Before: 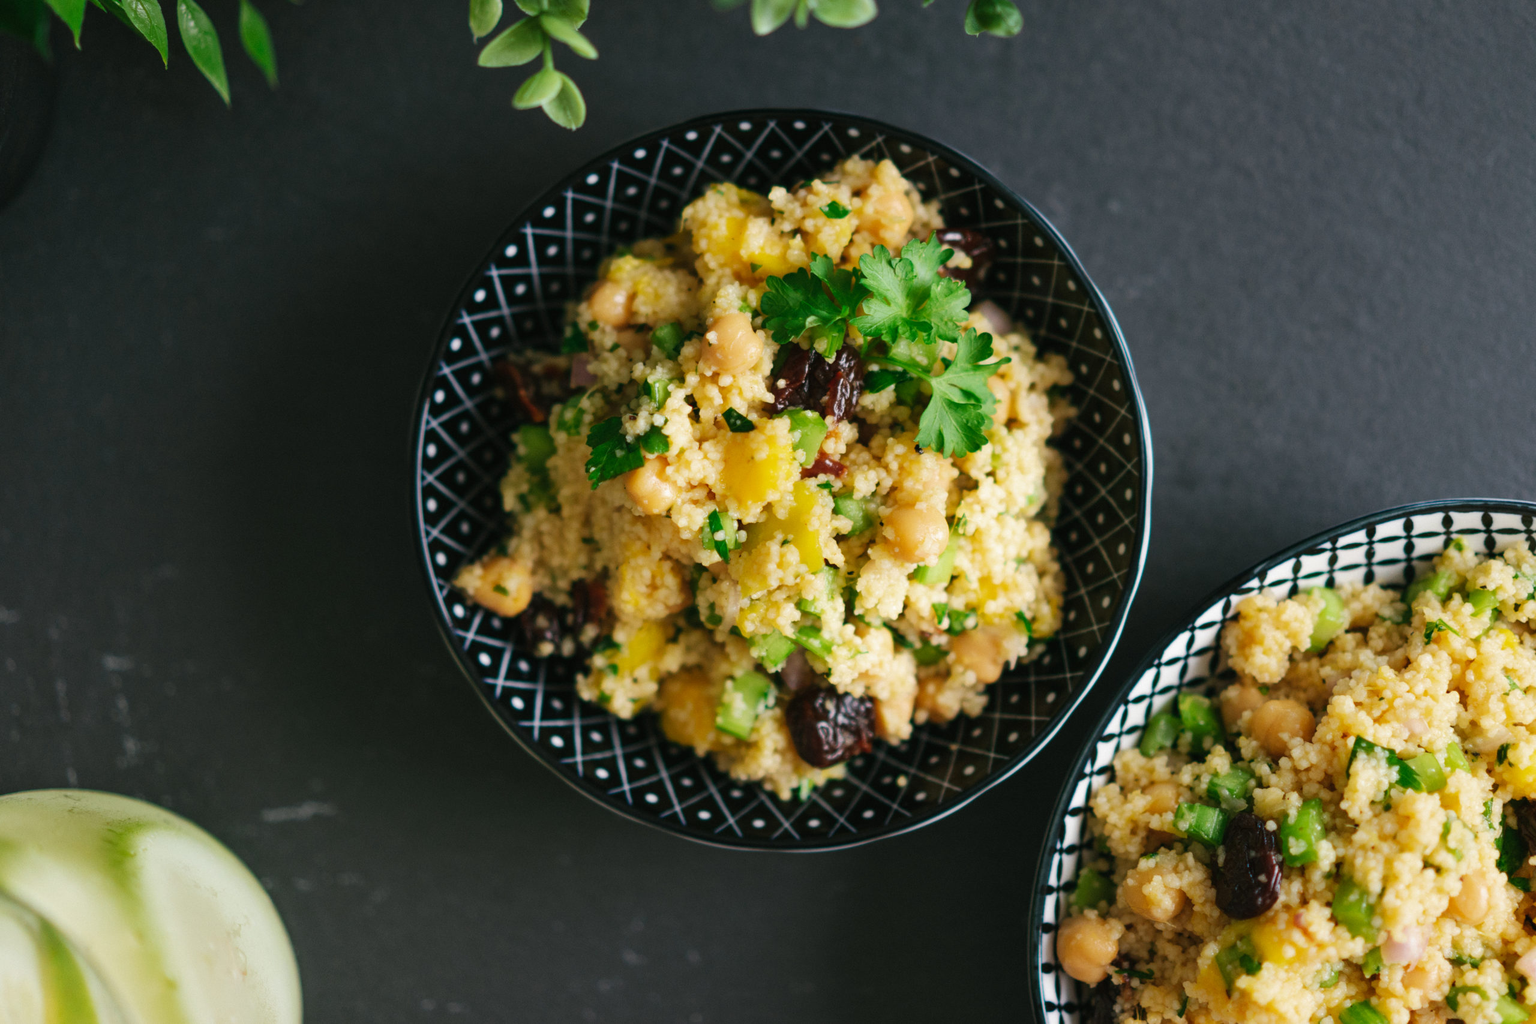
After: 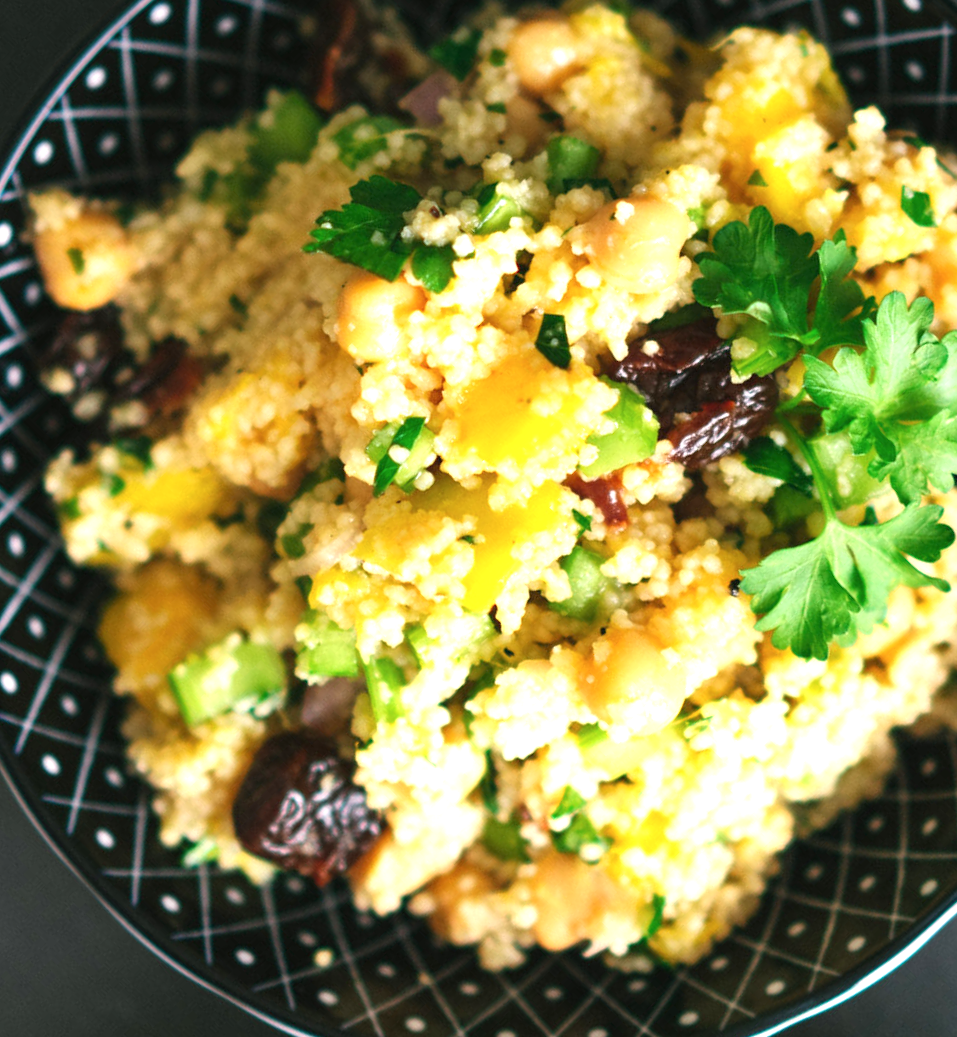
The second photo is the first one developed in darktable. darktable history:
crop and rotate: angle -45.06°, top 16.682%, right 0.923%, bottom 11.697%
color correction: highlights b* 0.051
contrast brightness saturation: saturation -0.038
exposure: black level correction 0, exposure 0.952 EV, compensate exposure bias true, compensate highlight preservation false
